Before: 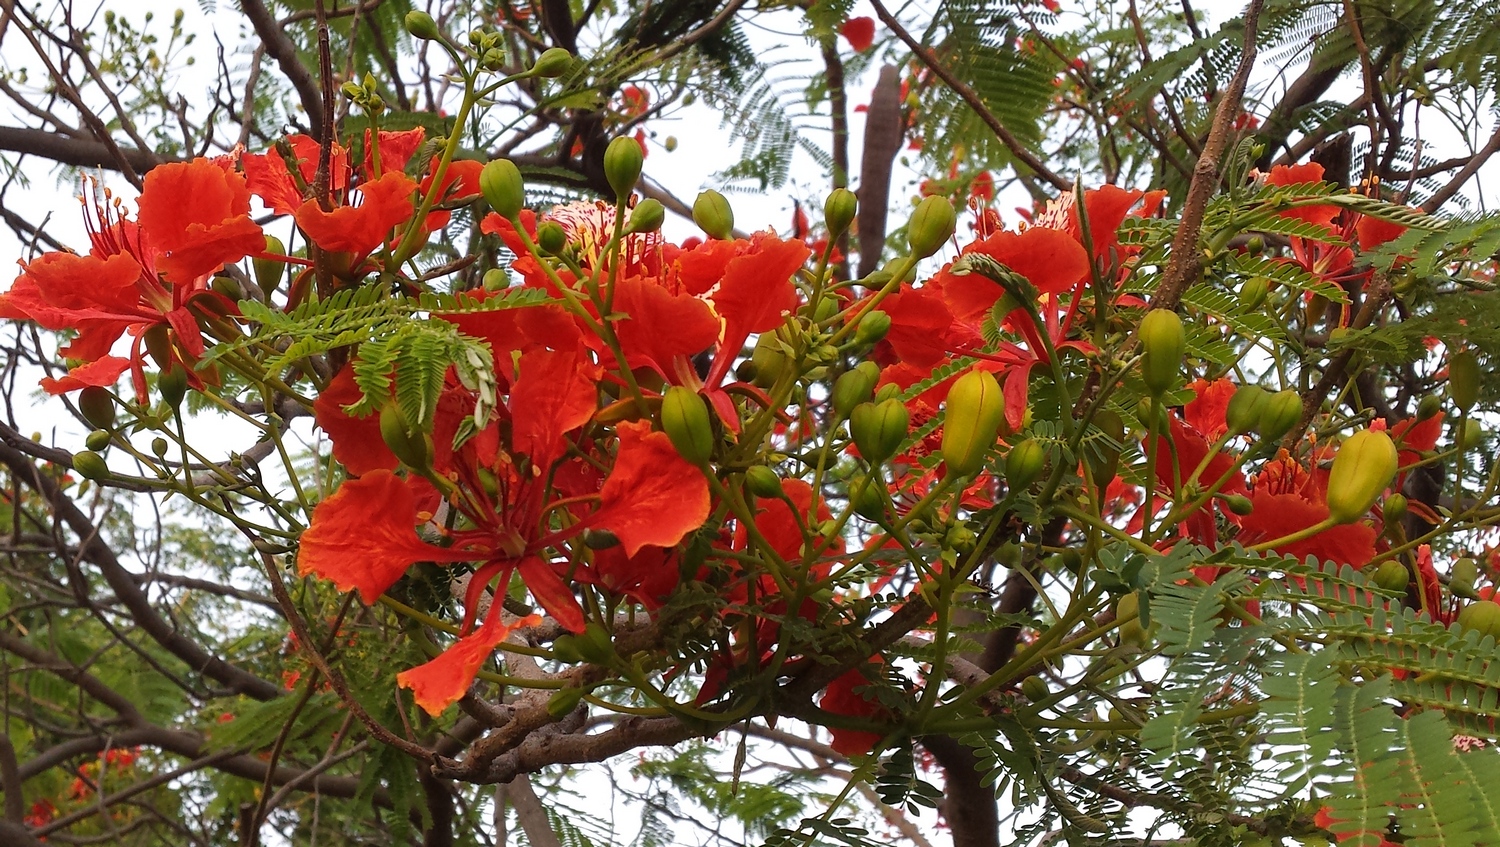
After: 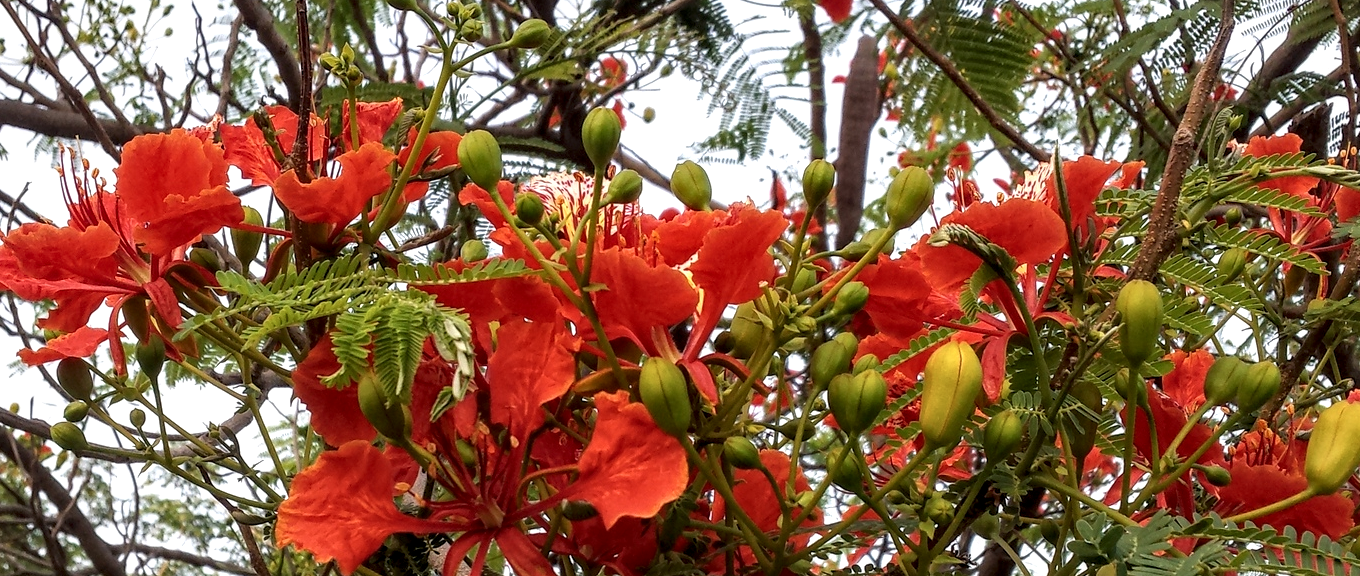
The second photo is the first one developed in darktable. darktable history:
crop: left 1.509%, top 3.452%, right 7.696%, bottom 28.452%
local contrast: detail 160%
rotate and perspective: automatic cropping off
